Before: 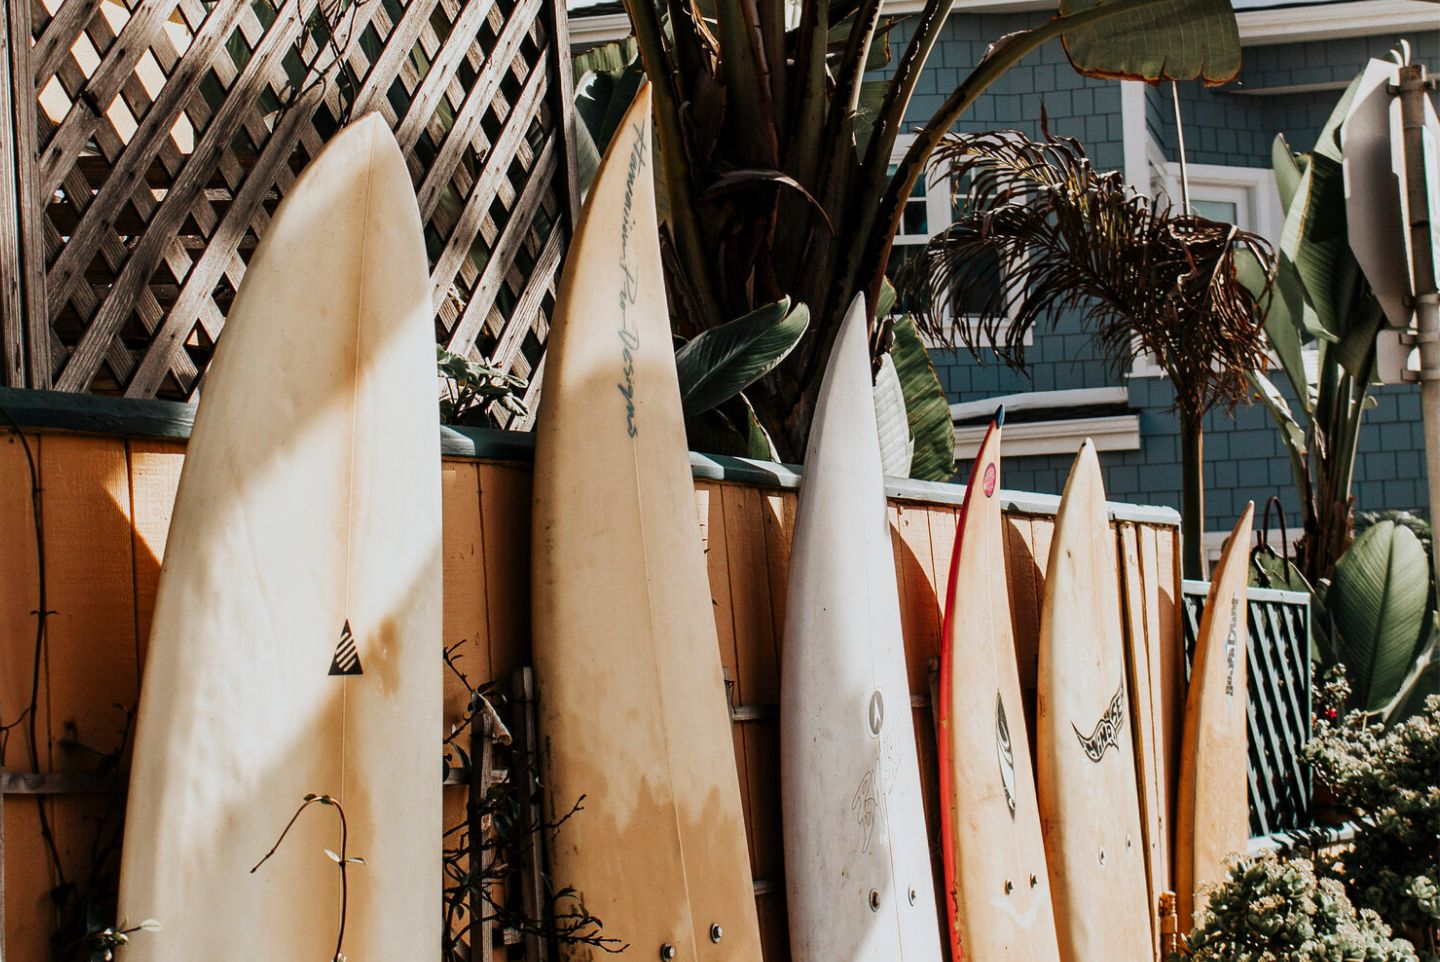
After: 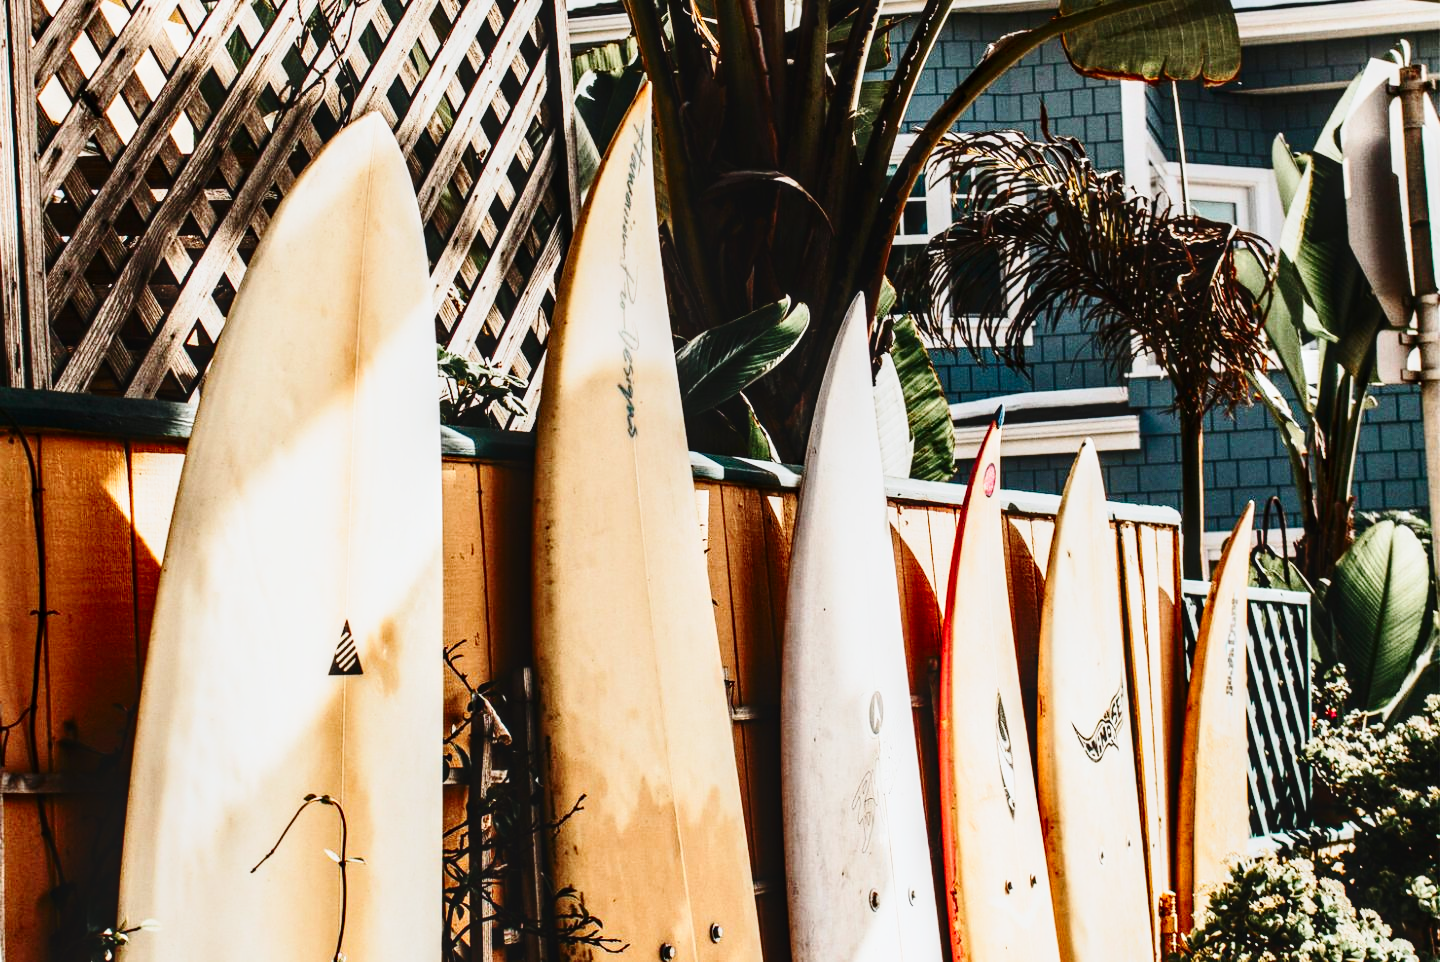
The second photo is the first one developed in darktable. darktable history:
base curve: curves: ch0 [(0, 0) (0.028, 0.03) (0.121, 0.232) (0.46, 0.748) (0.859, 0.968) (1, 1)], preserve colors none
local contrast: on, module defaults
contrast brightness saturation: contrast 0.276
